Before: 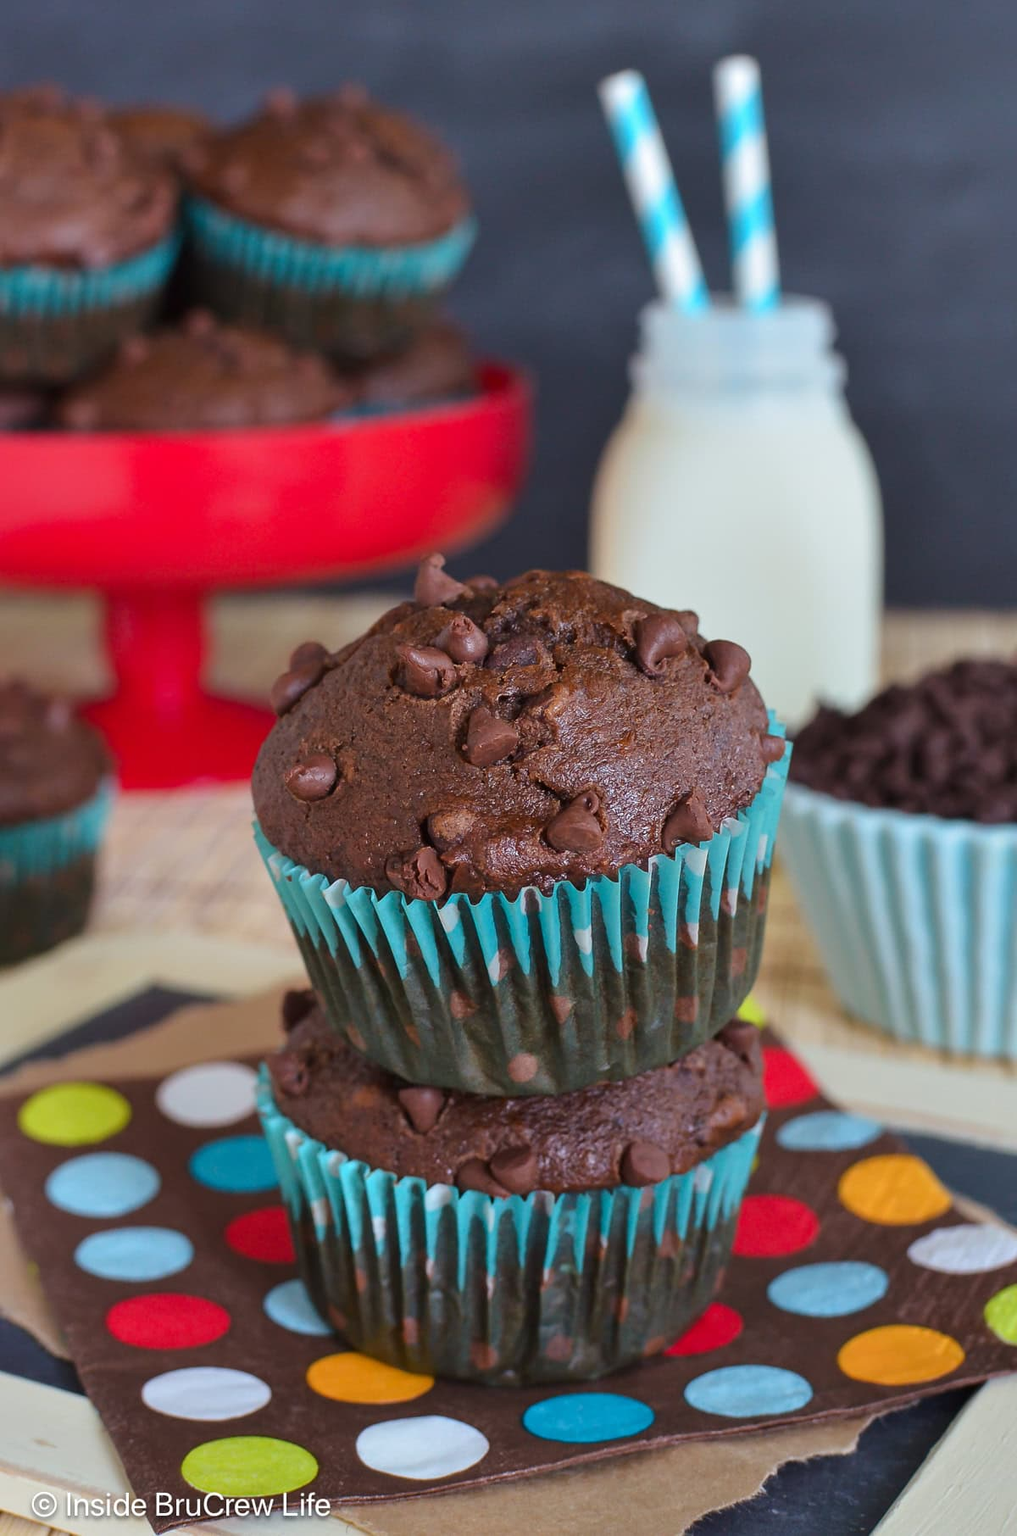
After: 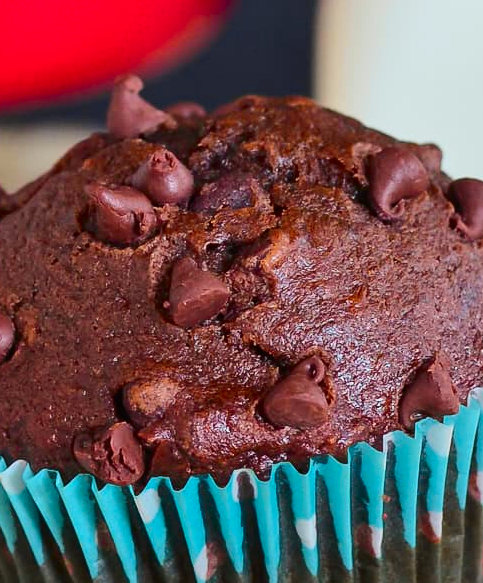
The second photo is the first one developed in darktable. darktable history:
crop: left 31.899%, top 31.896%, right 27.802%, bottom 35.901%
tone curve: curves: ch0 [(0, 0) (0.126, 0.086) (0.338, 0.327) (0.494, 0.55) (0.703, 0.762) (1, 1)]; ch1 [(0, 0) (0.346, 0.324) (0.45, 0.431) (0.5, 0.5) (0.522, 0.517) (0.55, 0.578) (1, 1)]; ch2 [(0, 0) (0.44, 0.424) (0.501, 0.499) (0.554, 0.563) (0.622, 0.667) (0.707, 0.746) (1, 1)], color space Lab, independent channels, preserve colors none
